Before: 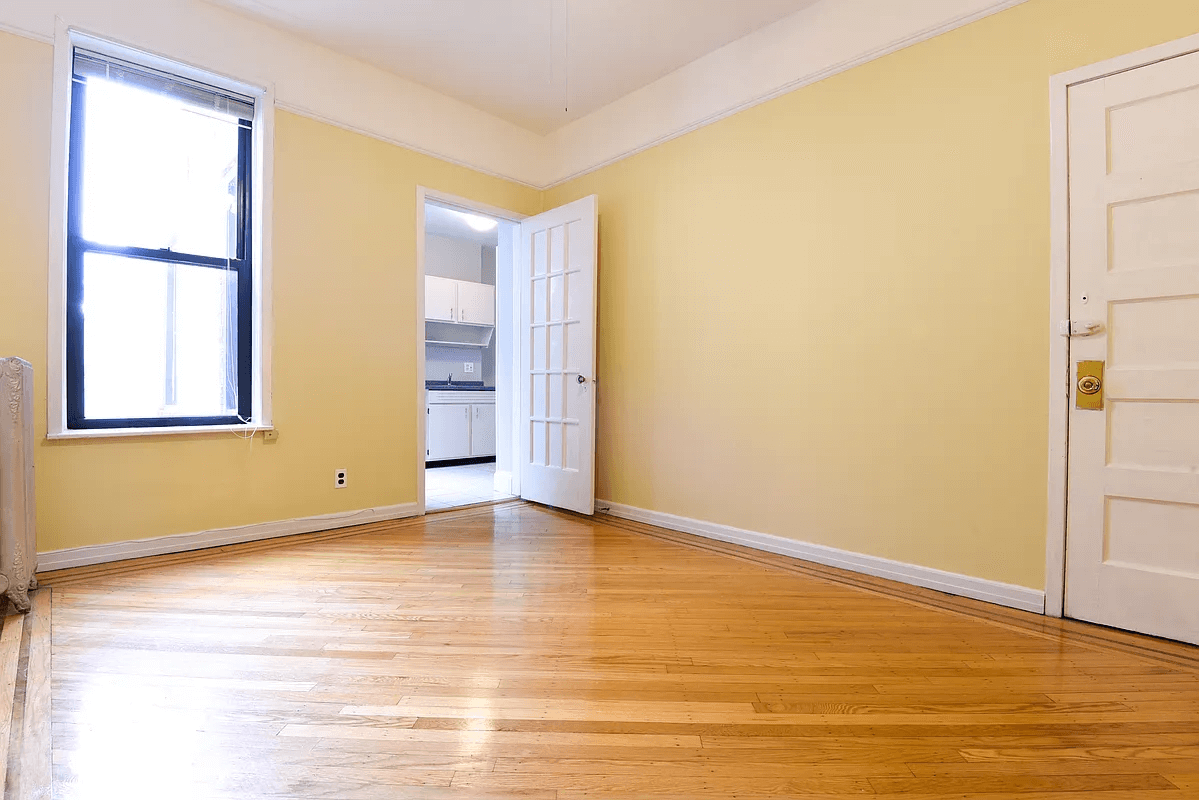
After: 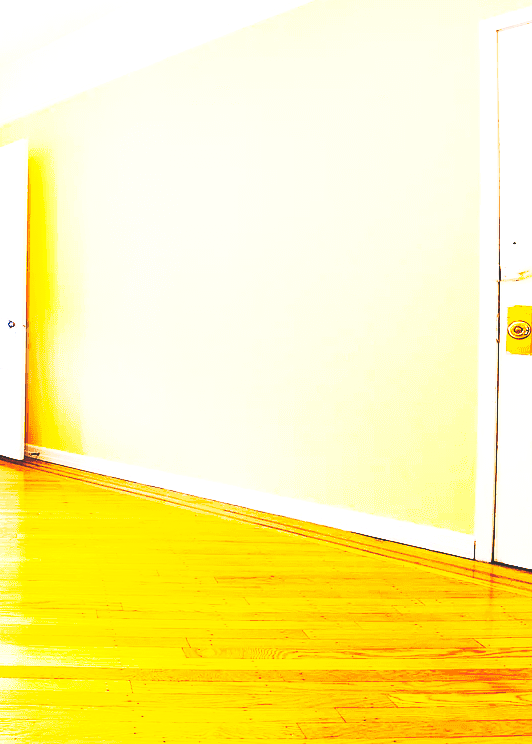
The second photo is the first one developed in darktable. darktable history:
color balance rgb: perceptual saturation grading › global saturation 36.133%, global vibrance 20%
levels: levels [0.062, 0.494, 0.925]
crop: left 47.556%, top 6.908%, right 8.016%
tone curve: curves: ch0 [(0, 0) (0.003, 0.231) (0.011, 0.231) (0.025, 0.231) (0.044, 0.231) (0.069, 0.235) (0.1, 0.24) (0.136, 0.246) (0.177, 0.256) (0.224, 0.279) (0.277, 0.313) (0.335, 0.354) (0.399, 0.428) (0.468, 0.514) (0.543, 0.61) (0.623, 0.728) (0.709, 0.808) (0.801, 0.873) (0.898, 0.909) (1, 1)], preserve colors none
base curve: curves: ch0 [(0, 0) (0.007, 0.004) (0.027, 0.03) (0.046, 0.07) (0.207, 0.54) (0.442, 0.872) (0.673, 0.972) (1, 1)], preserve colors none
